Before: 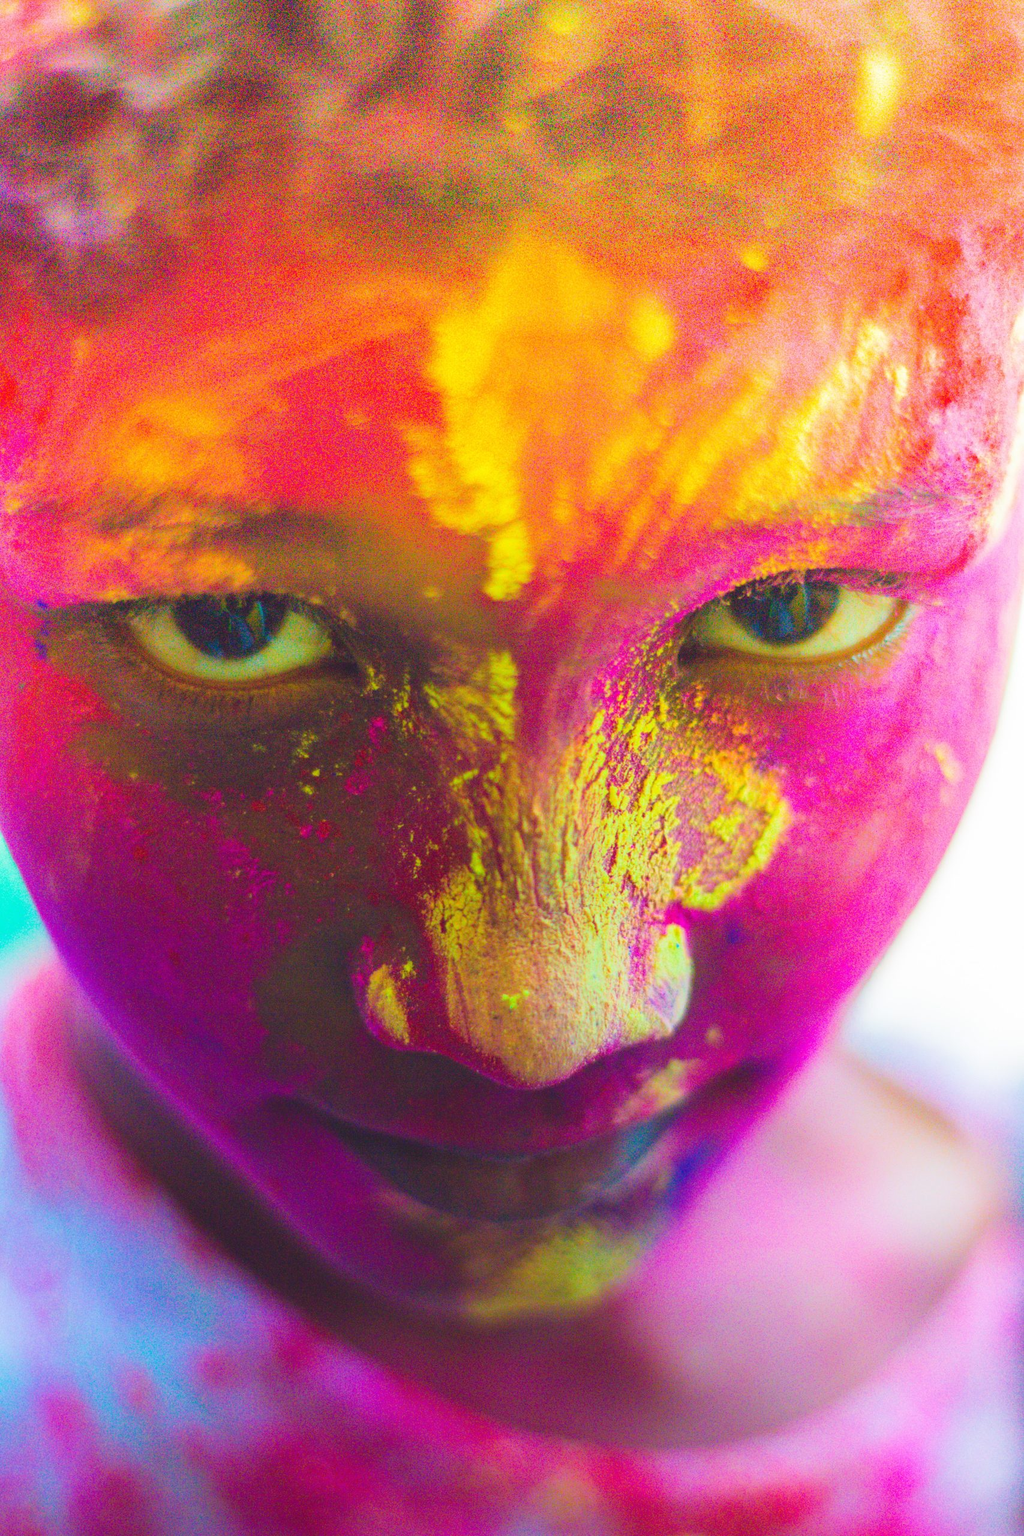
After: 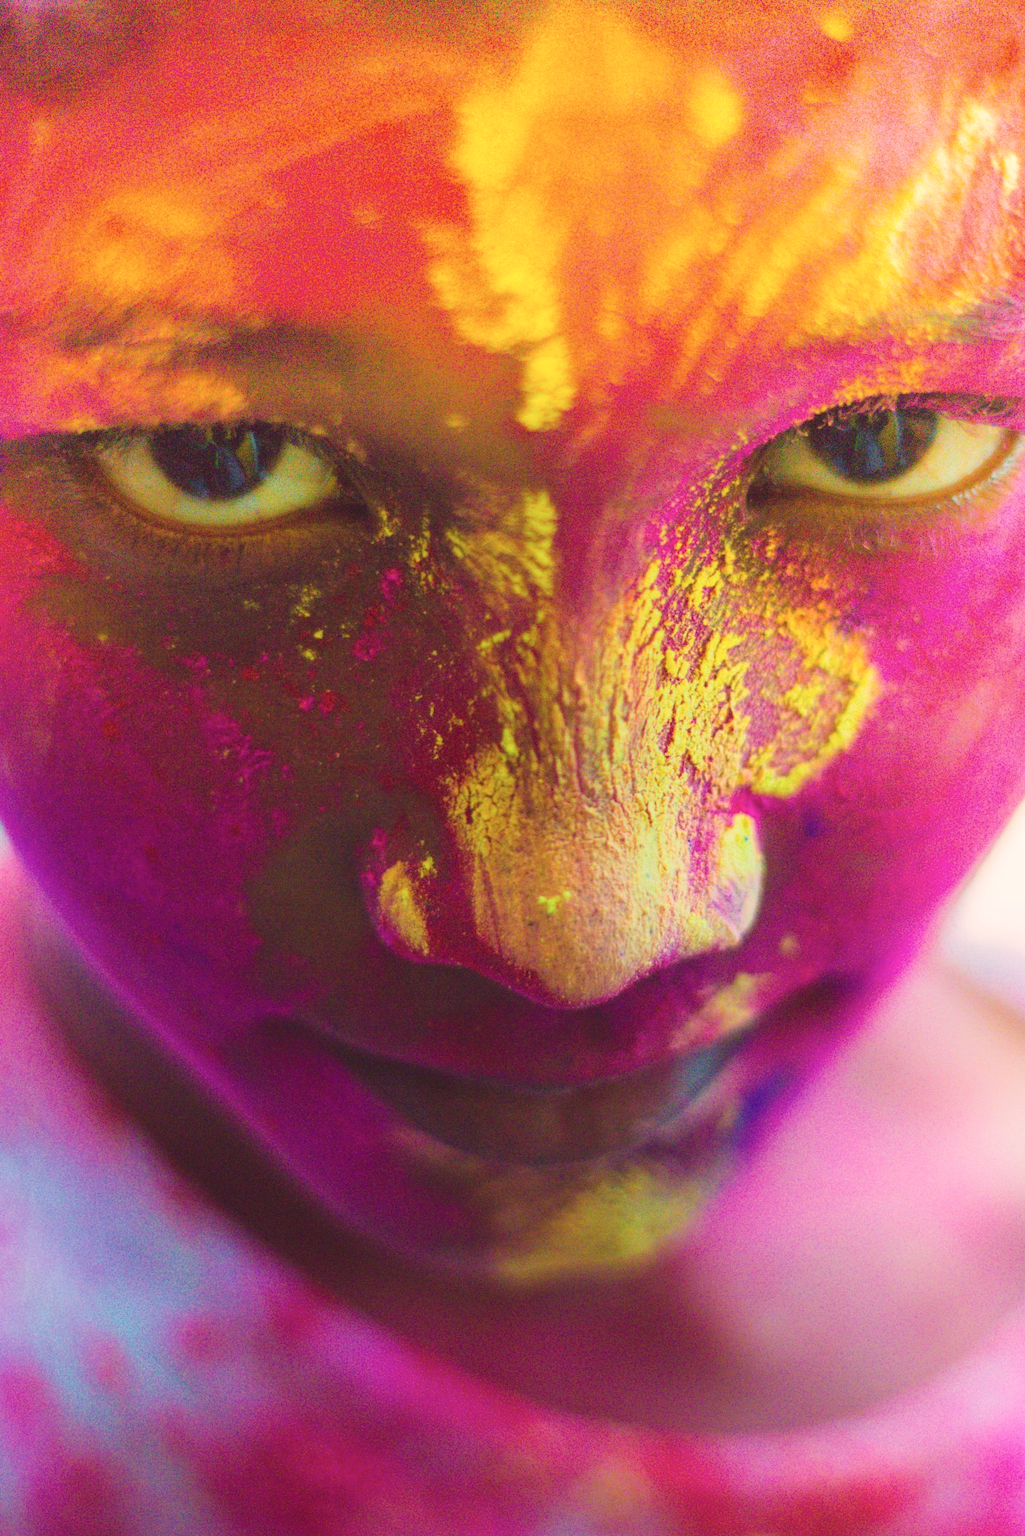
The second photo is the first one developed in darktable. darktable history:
crop and rotate: left 4.591%, top 15.407%, right 10.708%
color correction: highlights a* 10.22, highlights b* 9.74, shadows a* 8.11, shadows b* 7.58, saturation 0.806
